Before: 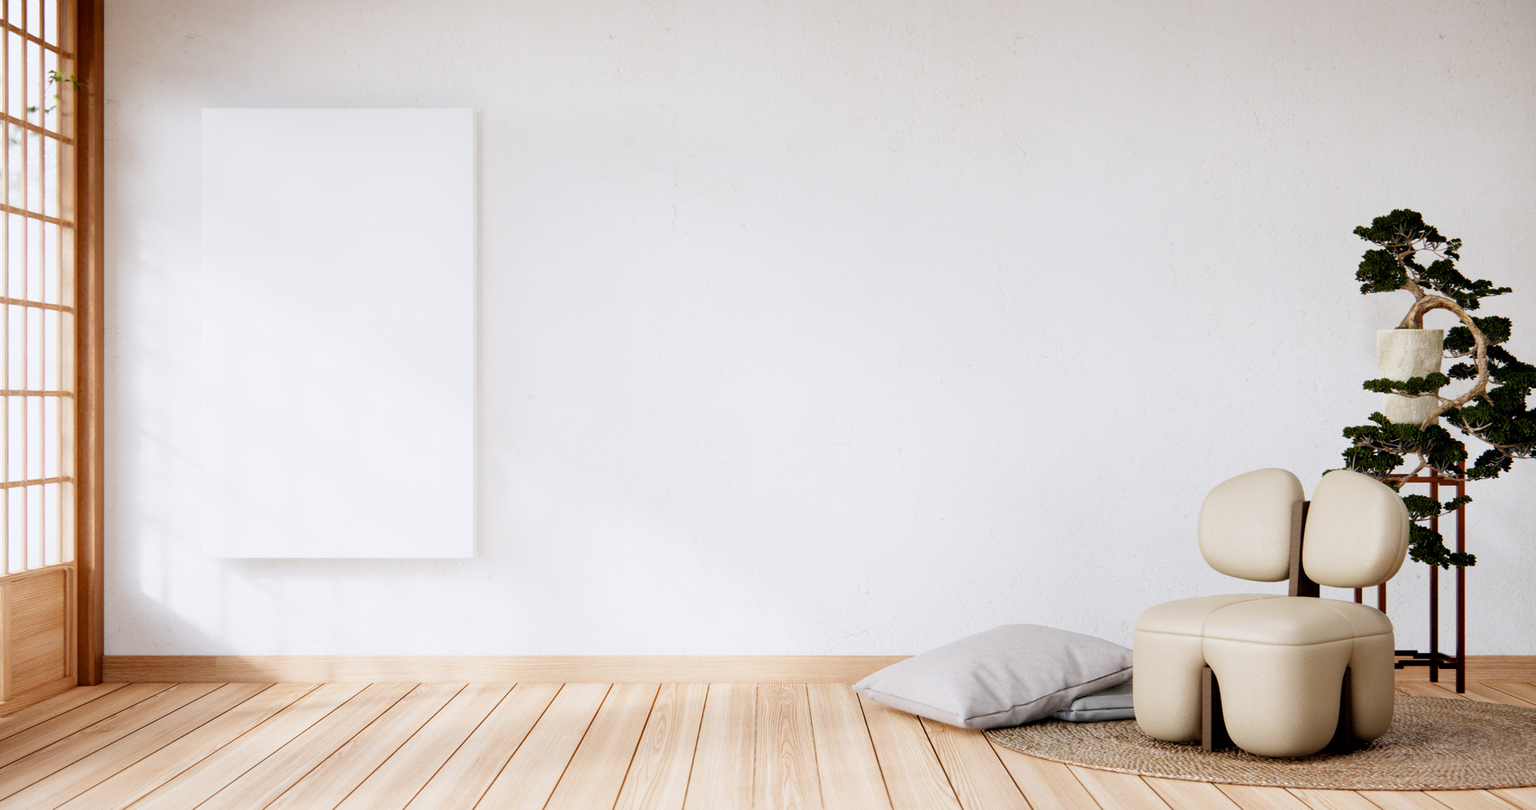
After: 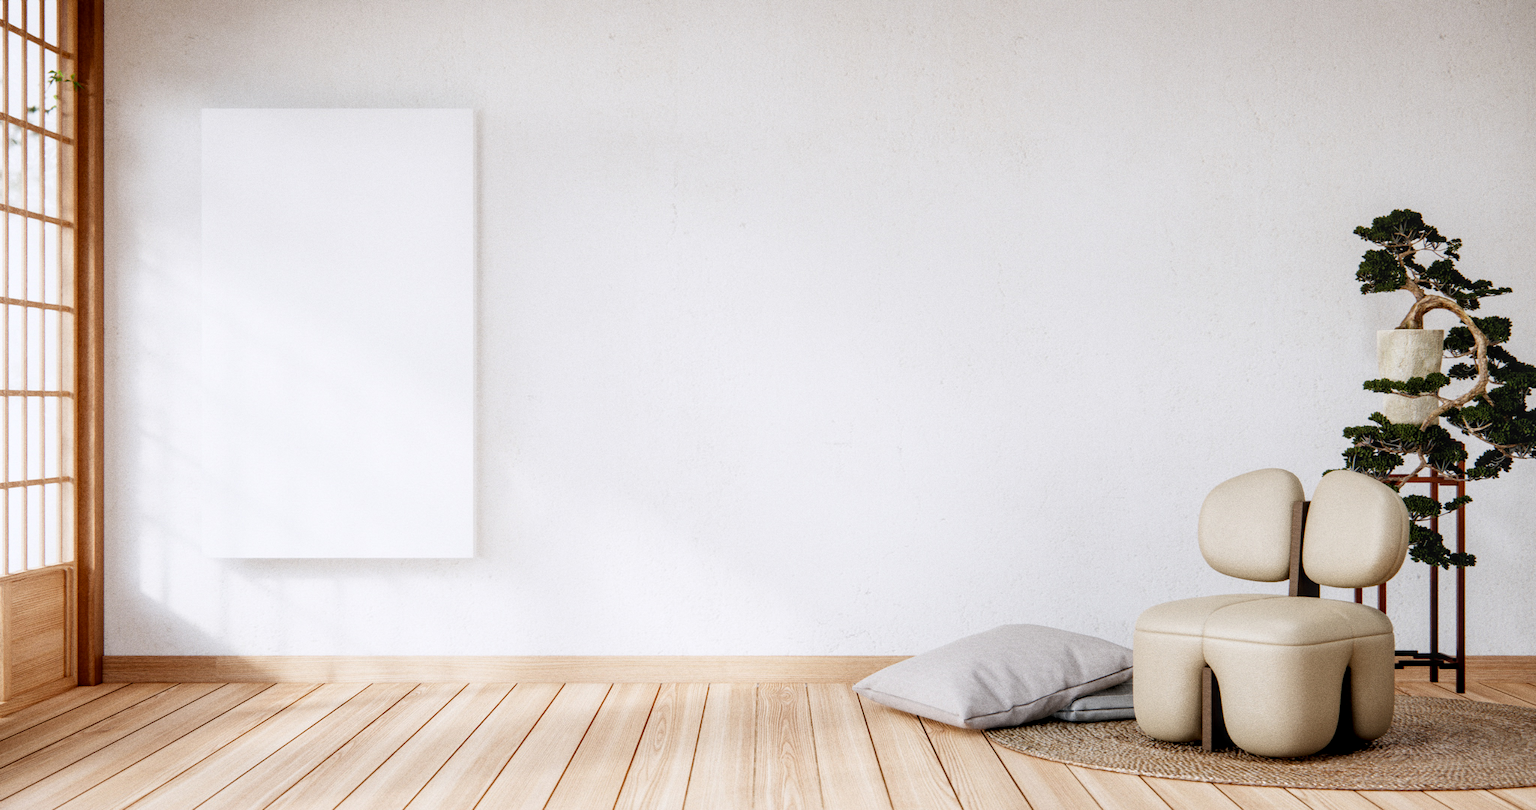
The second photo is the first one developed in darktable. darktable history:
grain: coarseness 0.47 ISO
local contrast: on, module defaults
